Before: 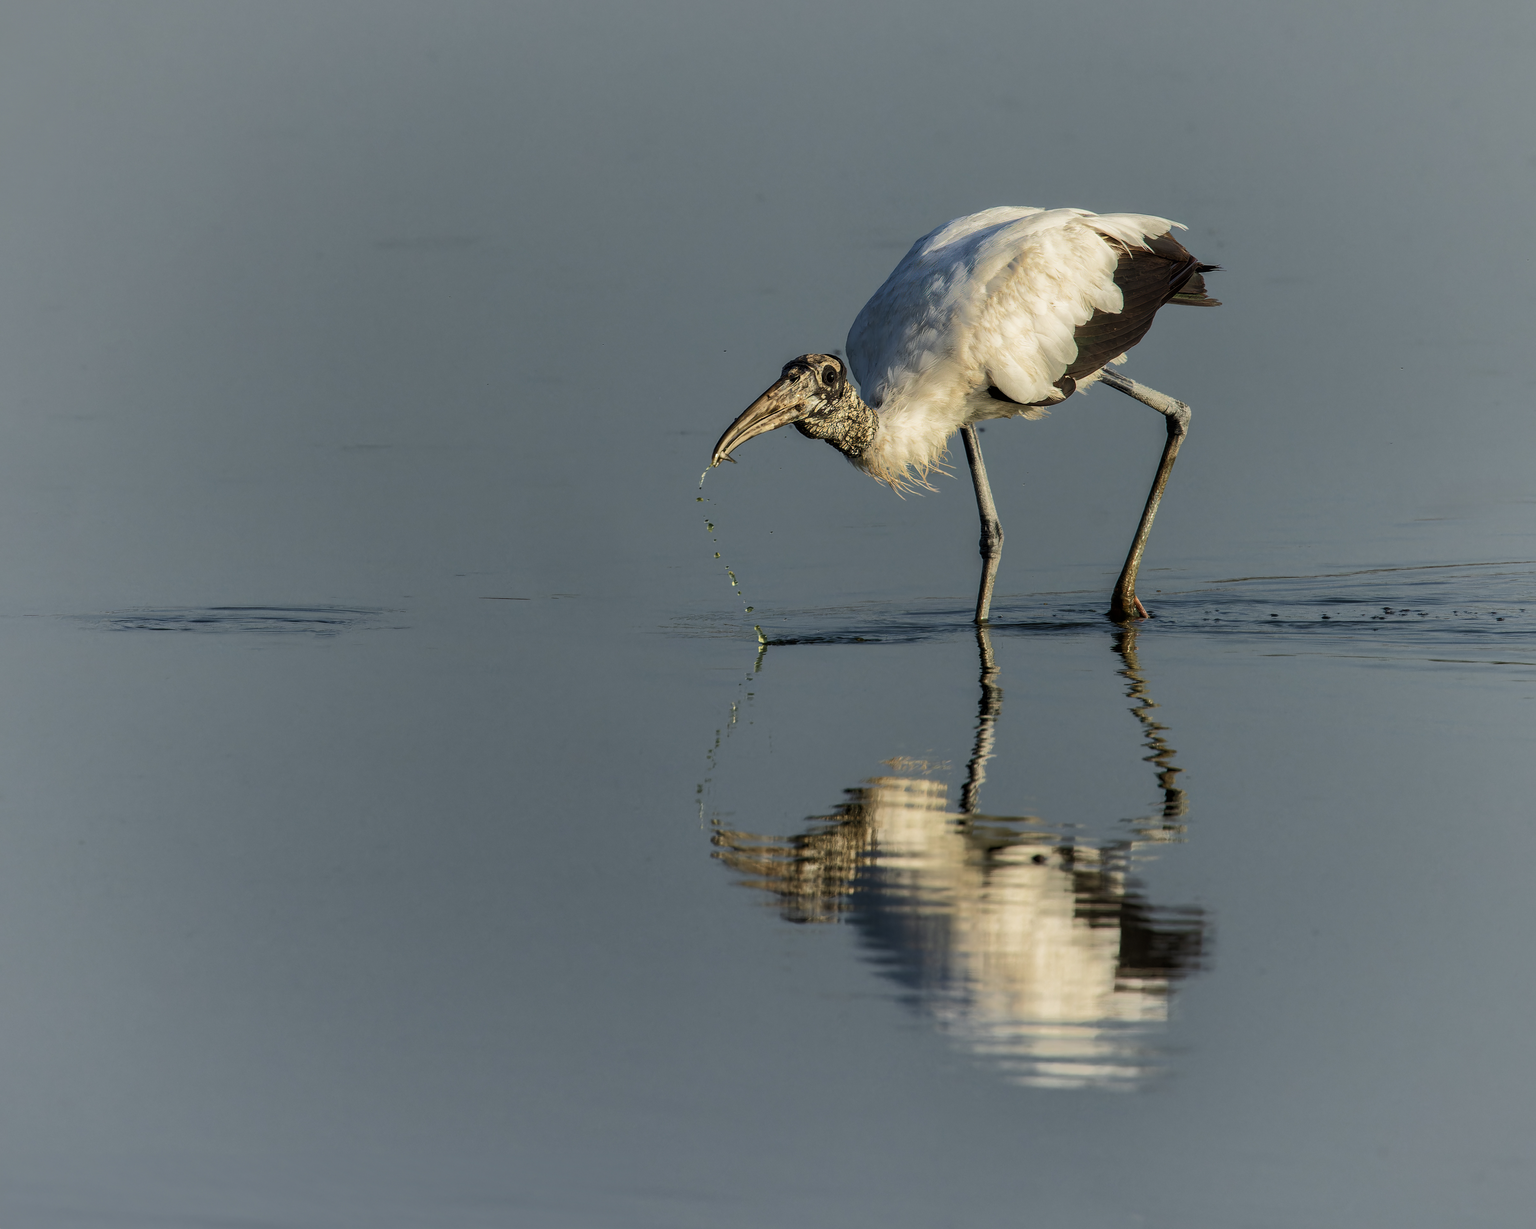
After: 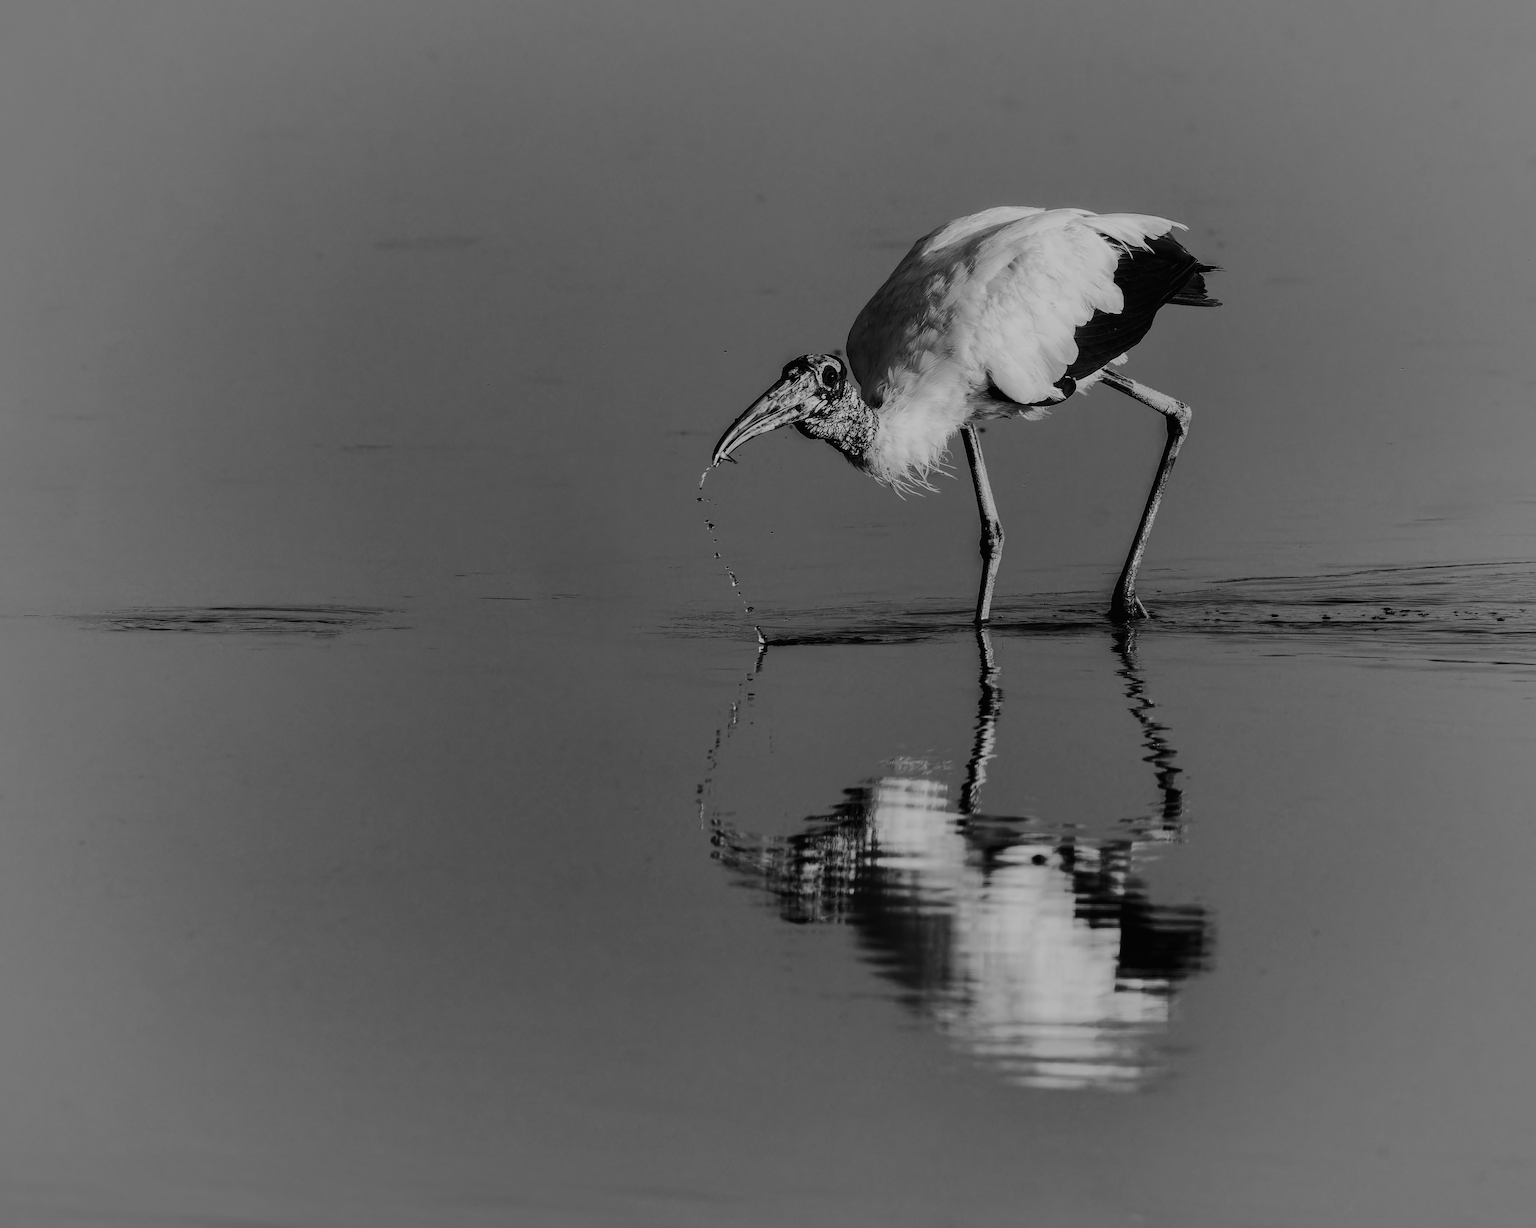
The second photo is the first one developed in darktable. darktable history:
white balance: red 1.004, blue 1.096
exposure: black level correction 0, exposure -0.766 EV, compensate highlight preservation false
filmic rgb: black relative exposure -7.15 EV, white relative exposure 5.36 EV, hardness 3.02, color science v6 (2022)
monochrome: on, module defaults
tone curve: curves: ch0 [(0, 0.01) (0.097, 0.07) (0.204, 0.173) (0.447, 0.517) (0.539, 0.624) (0.733, 0.791) (0.879, 0.898) (1, 0.98)]; ch1 [(0, 0) (0.393, 0.415) (0.447, 0.448) (0.485, 0.494) (0.523, 0.509) (0.545, 0.544) (0.574, 0.578) (0.648, 0.674) (1, 1)]; ch2 [(0, 0) (0.369, 0.388) (0.449, 0.431) (0.499, 0.5) (0.521, 0.517) (0.53, 0.54) (0.564, 0.569) (0.674, 0.735) (1, 1)], color space Lab, independent channels, preserve colors none
